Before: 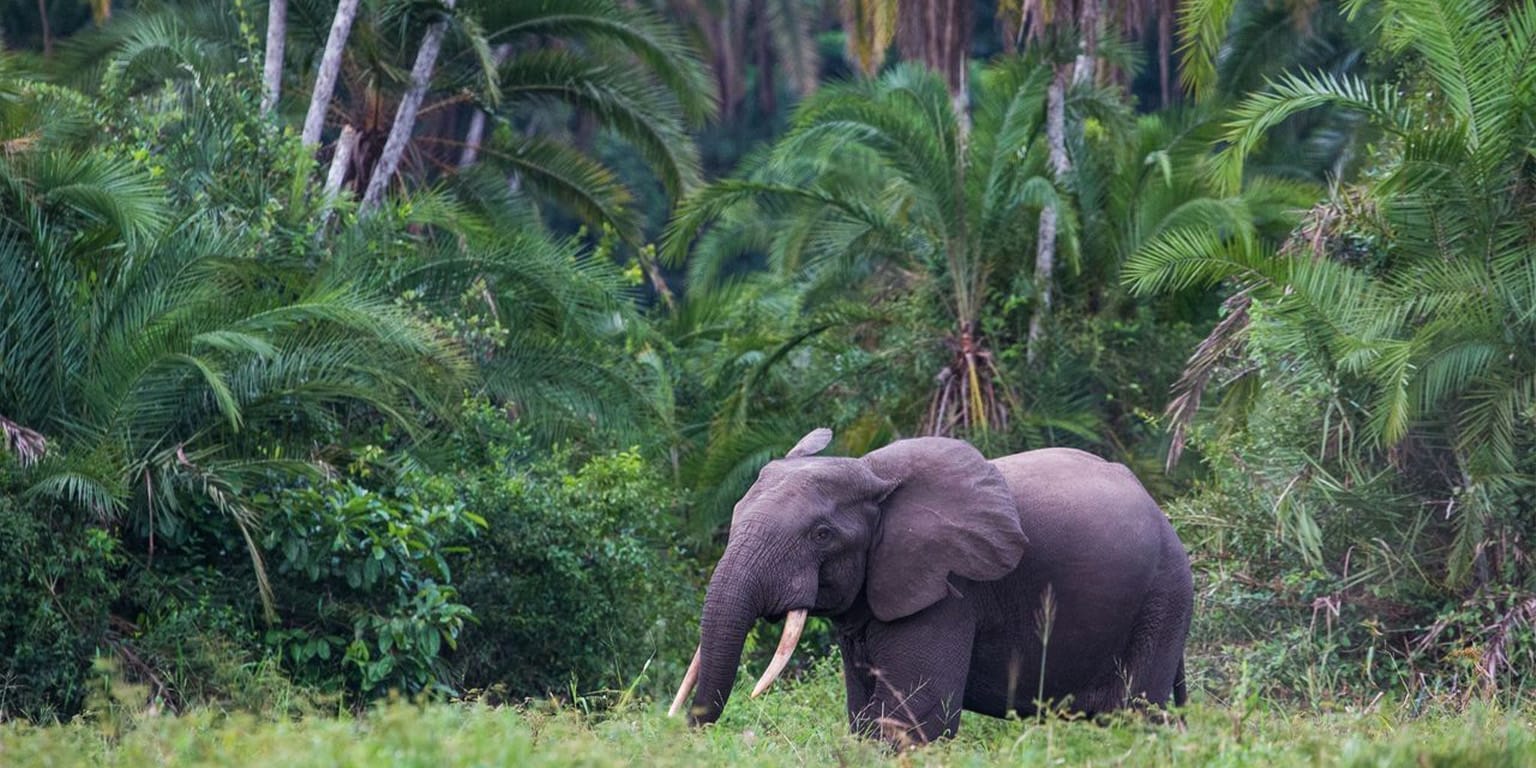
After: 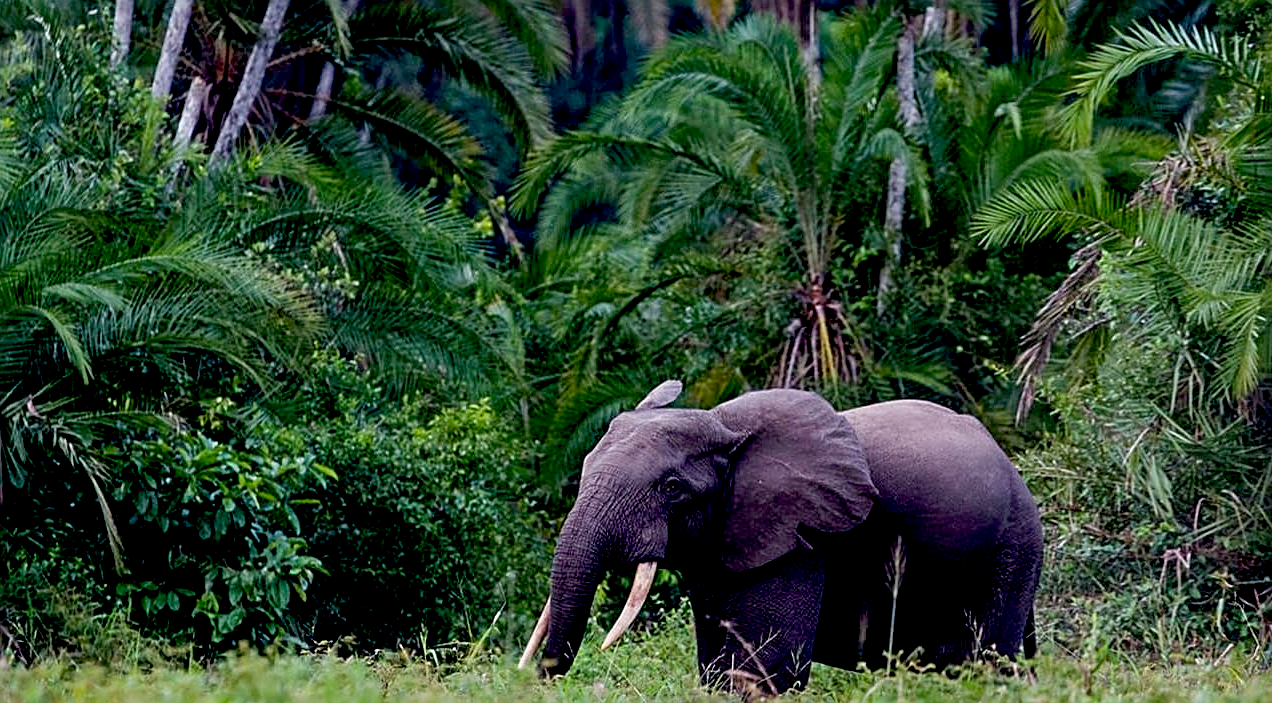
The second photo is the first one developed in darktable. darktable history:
sharpen: radius 2.676, amount 0.669
crop: left 9.807%, top 6.259%, right 7.334%, bottom 2.177%
exposure: black level correction 0.046, exposure -0.228 EV, compensate highlight preservation false
